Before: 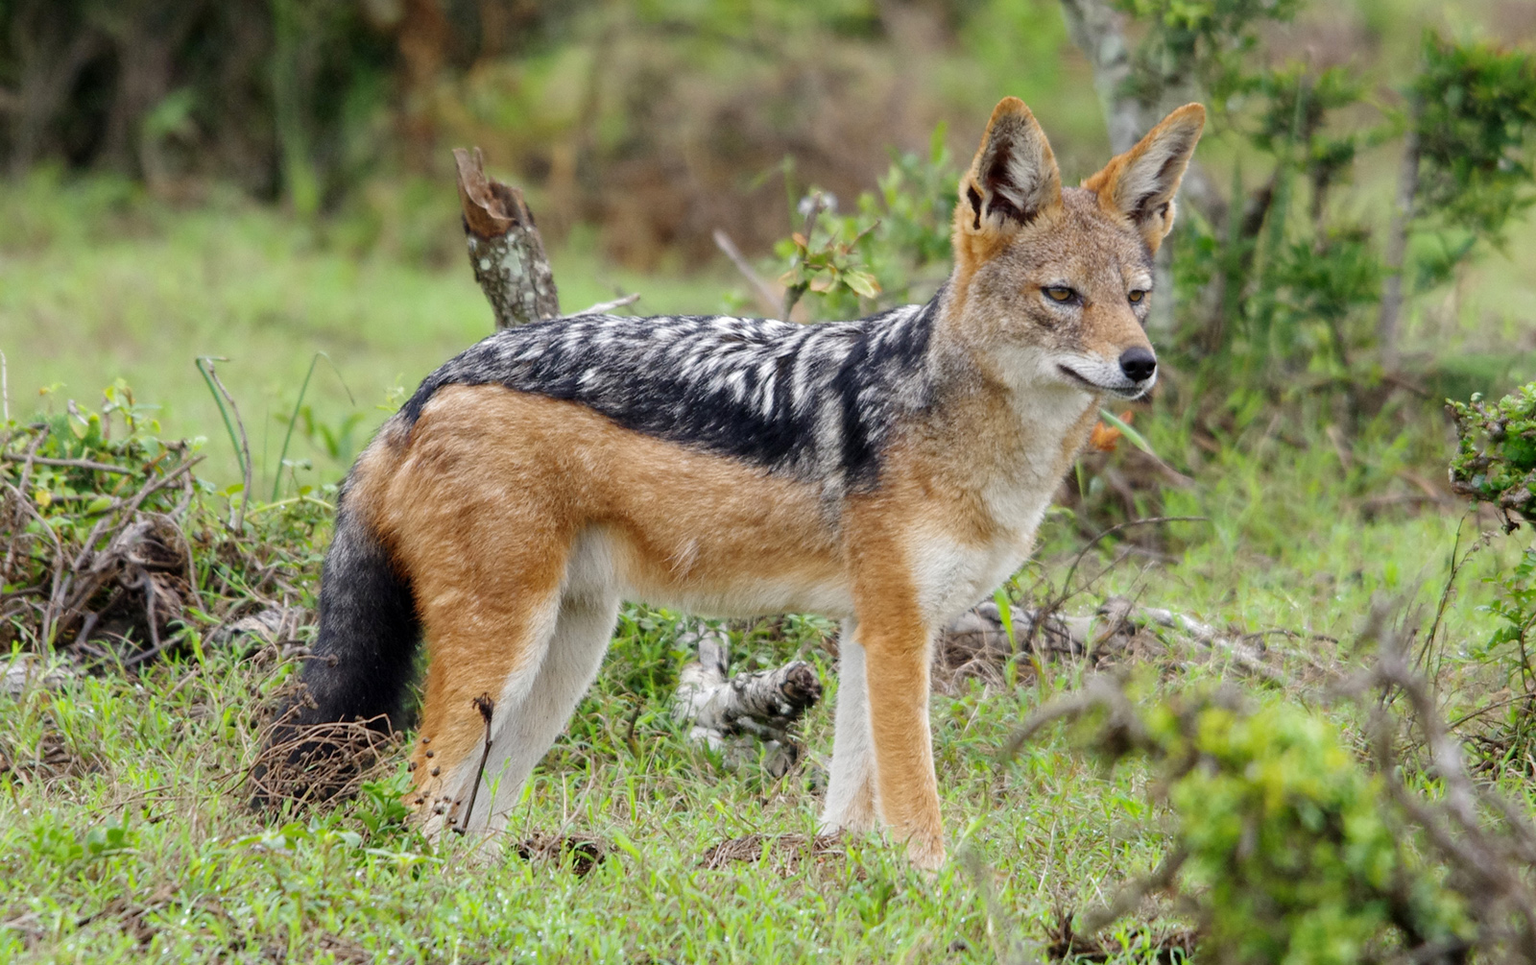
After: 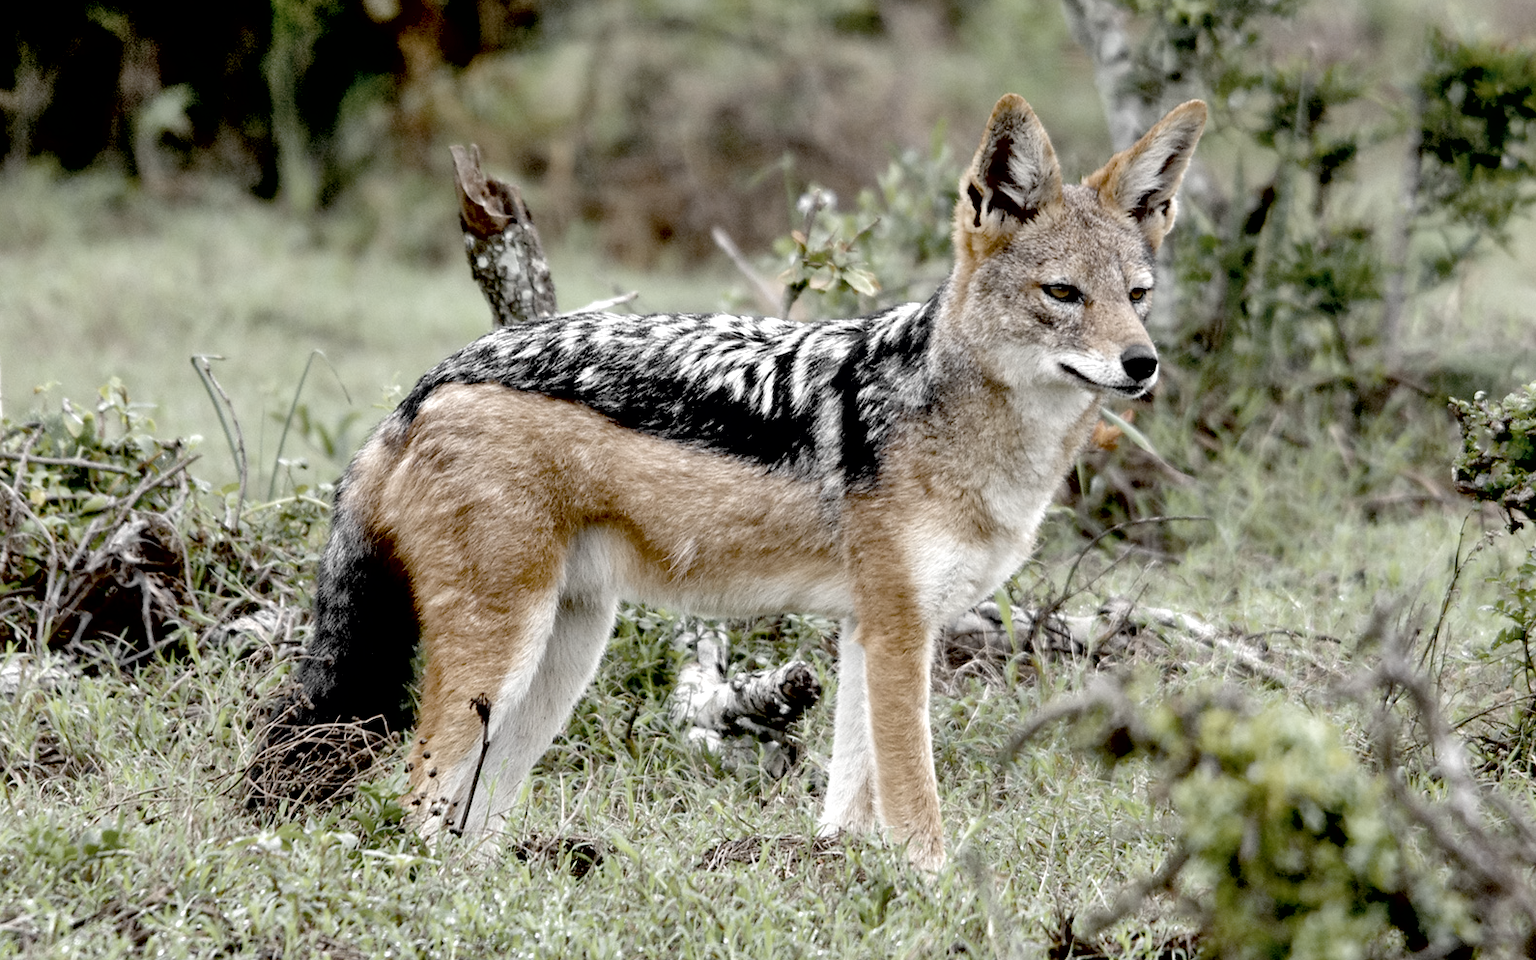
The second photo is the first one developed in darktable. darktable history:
crop: left 0.421%, top 0.497%, right 0.172%, bottom 0.545%
color zones: curves: ch0 [(0, 0.613) (0.01, 0.613) (0.245, 0.448) (0.498, 0.529) (0.642, 0.665) (0.879, 0.777) (0.99, 0.613)]; ch1 [(0, 0.035) (0.121, 0.189) (0.259, 0.197) (0.415, 0.061) (0.589, 0.022) (0.732, 0.022) (0.857, 0.026) (0.991, 0.053)]
exposure: black level correction 0.041, exposure 0.499 EV, compensate highlight preservation false
shadows and highlights: white point adjustment 0.047, soften with gaussian
contrast brightness saturation: saturation -0.067
tone equalizer: on, module defaults
